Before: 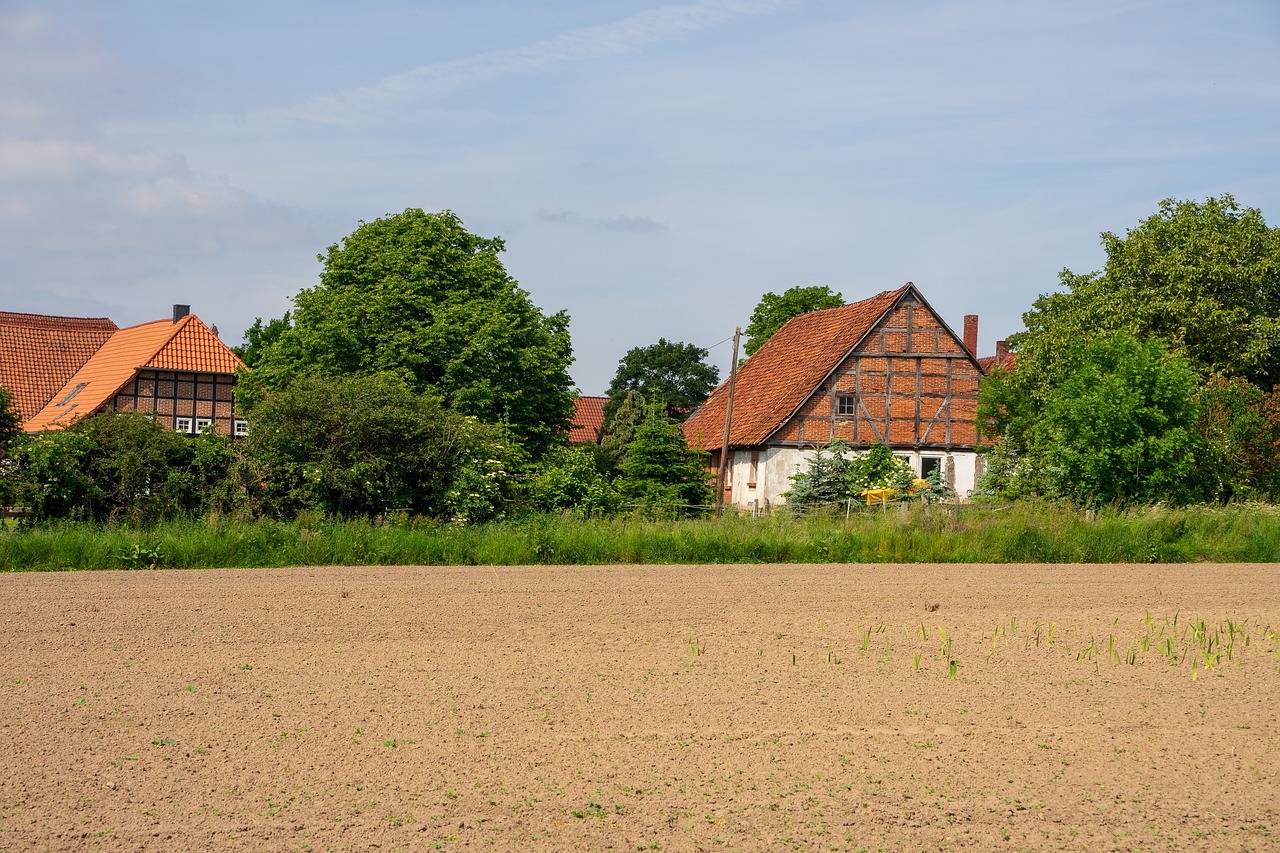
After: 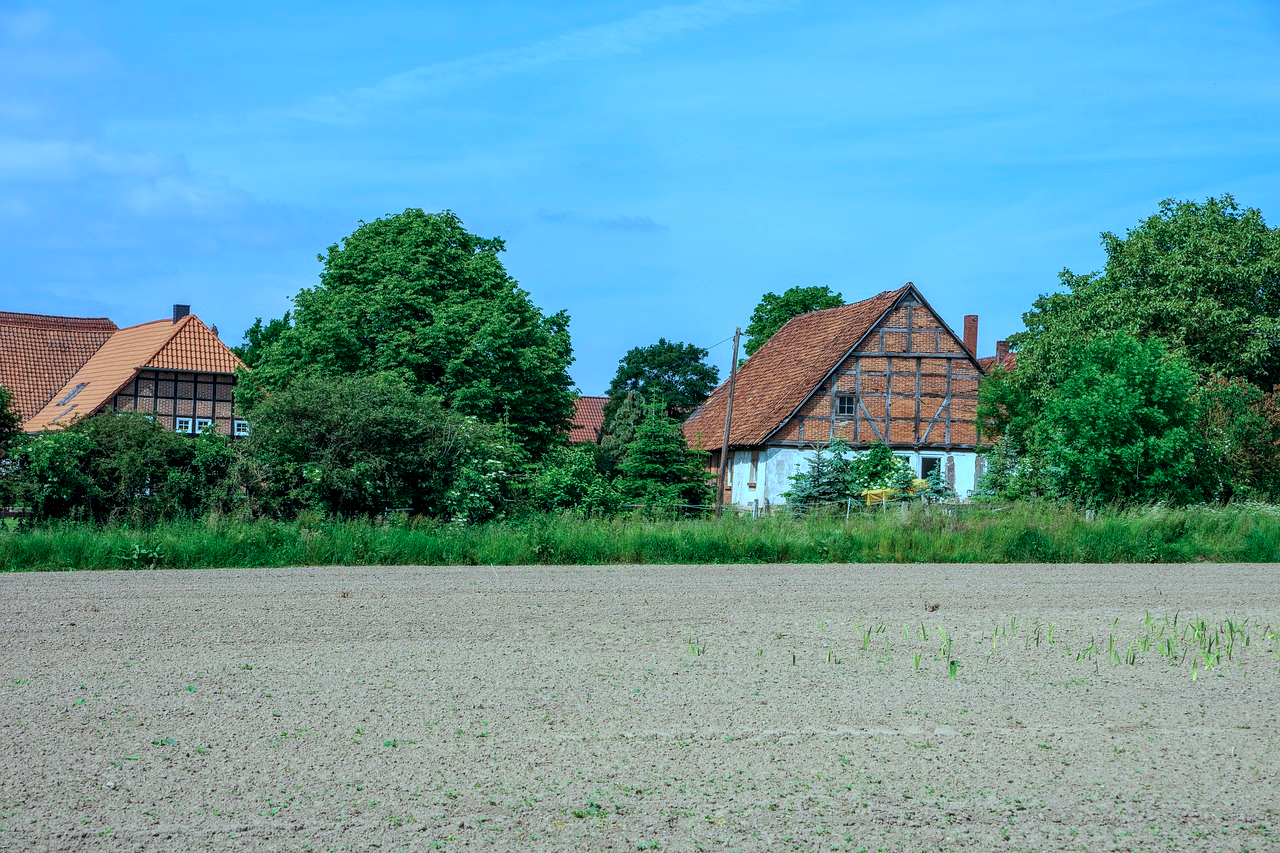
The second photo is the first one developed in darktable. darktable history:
local contrast: on, module defaults
color calibration: illuminant custom, x 0.432, y 0.395, temperature 3098 K
